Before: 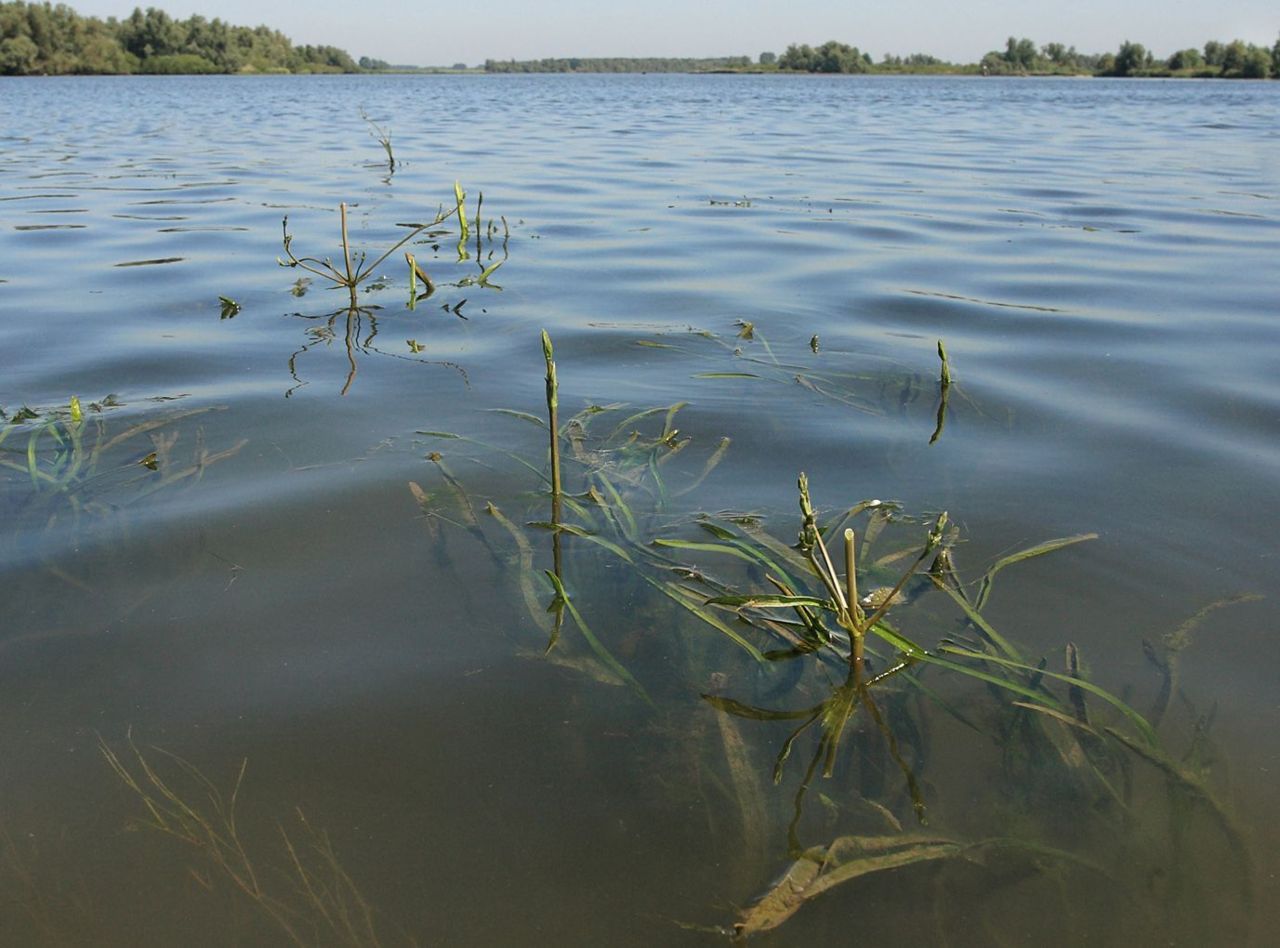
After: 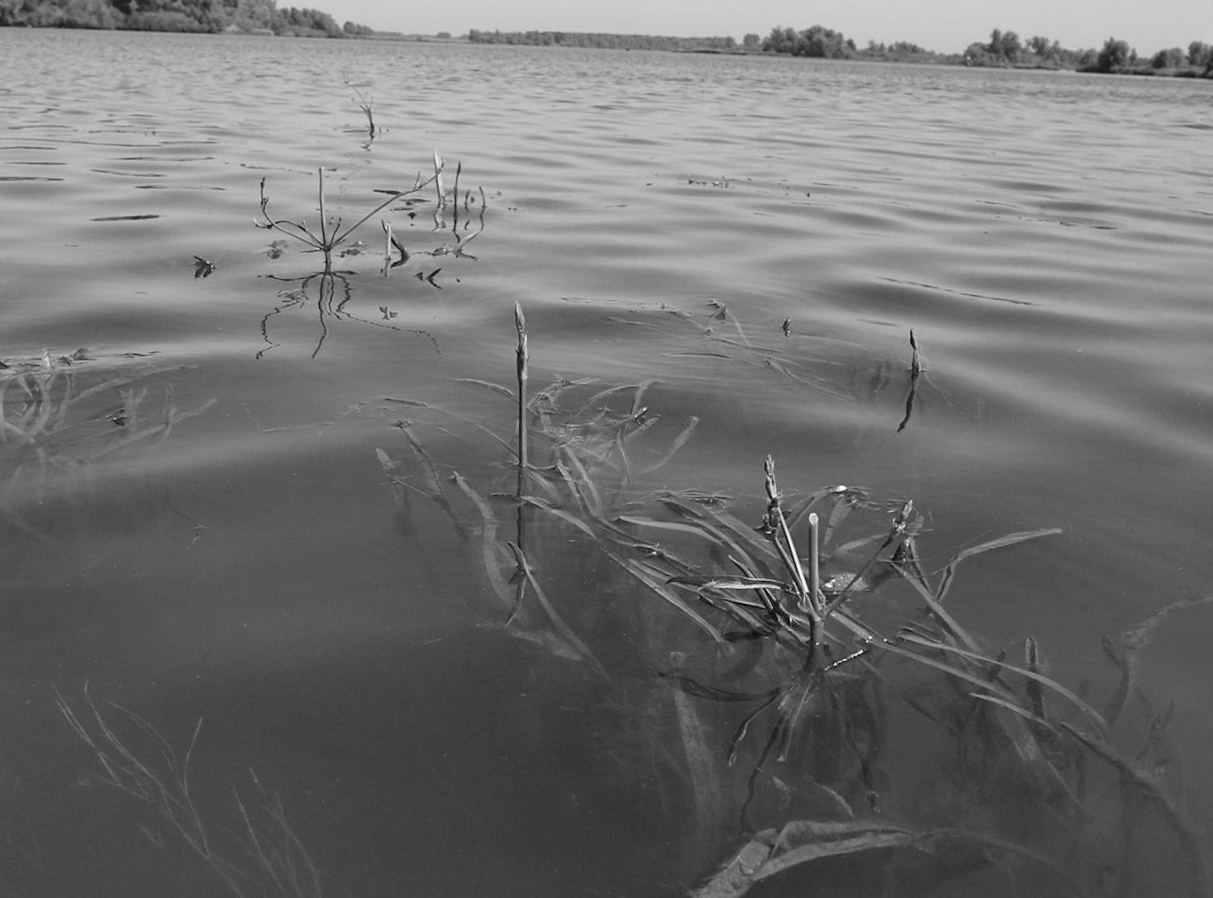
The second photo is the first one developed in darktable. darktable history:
monochrome: a -4.13, b 5.16, size 1
crop and rotate: angle -2.38°
